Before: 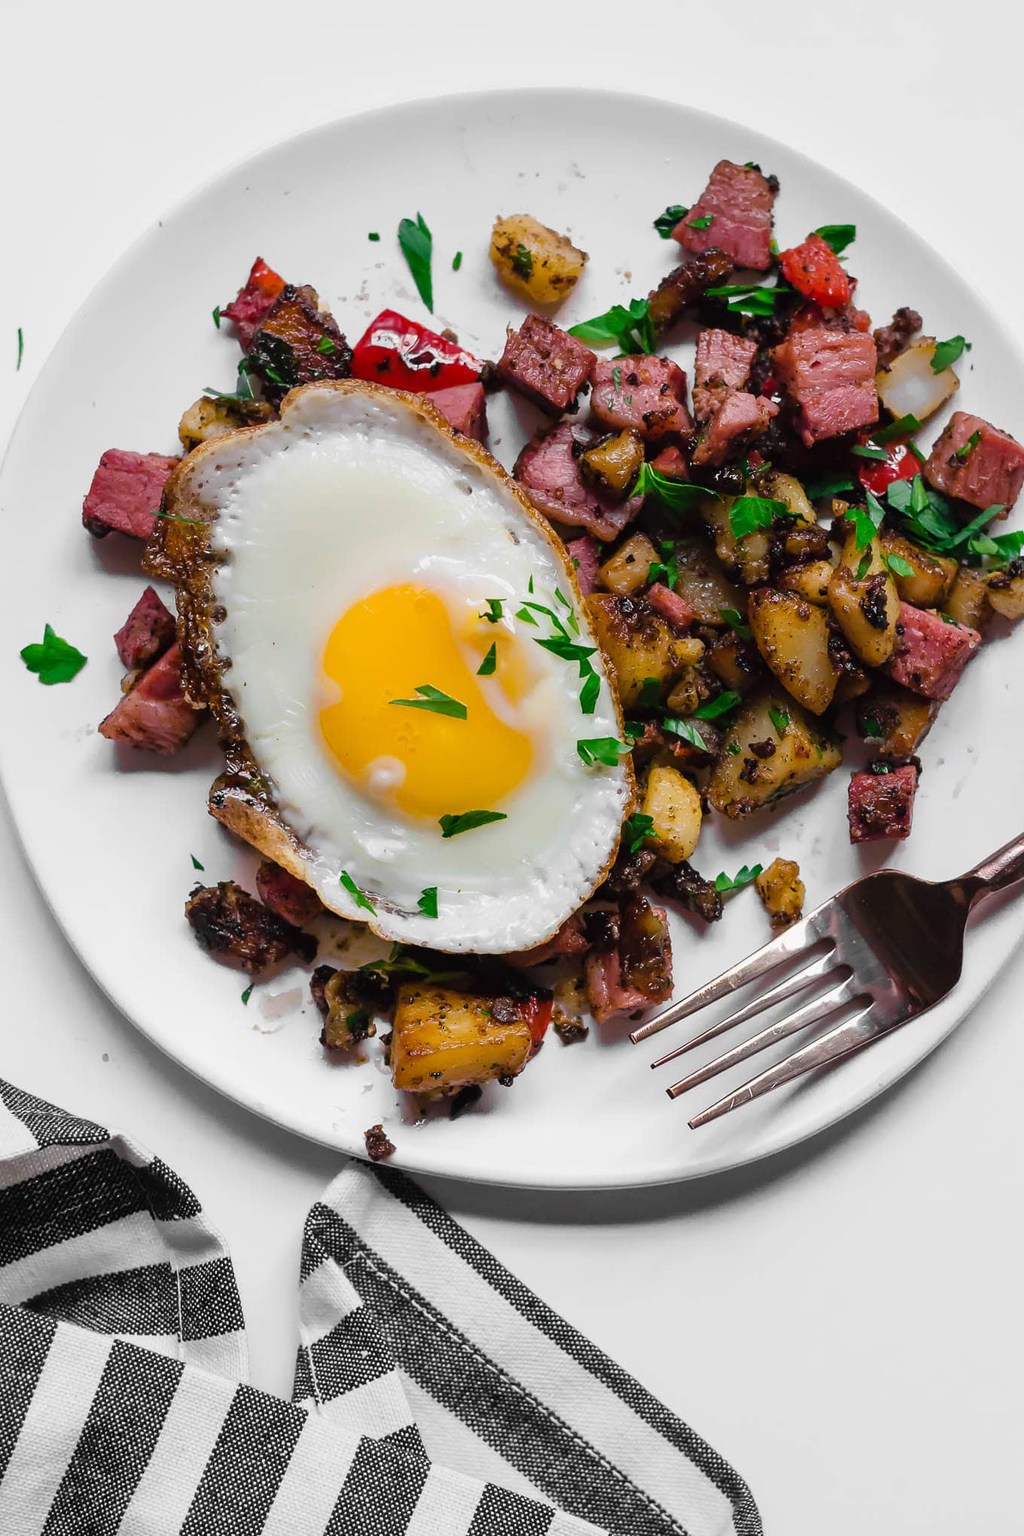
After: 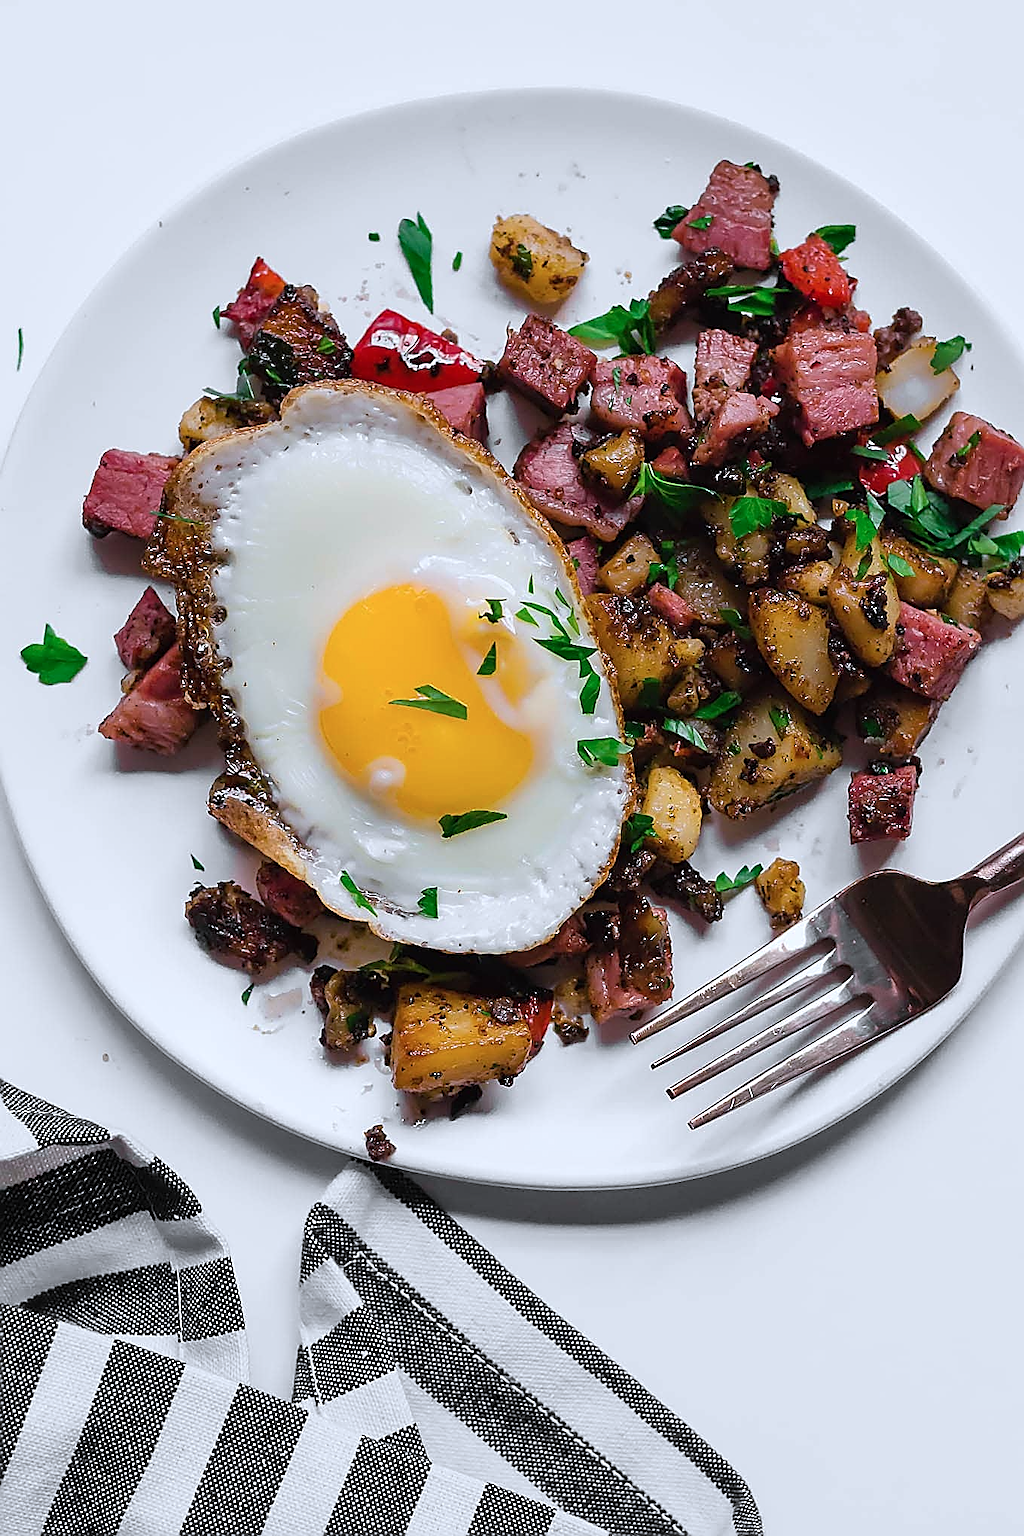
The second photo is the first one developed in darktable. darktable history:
sharpen: radius 1.685, amount 1.294
color correction: highlights a* -0.772, highlights b* -8.92
